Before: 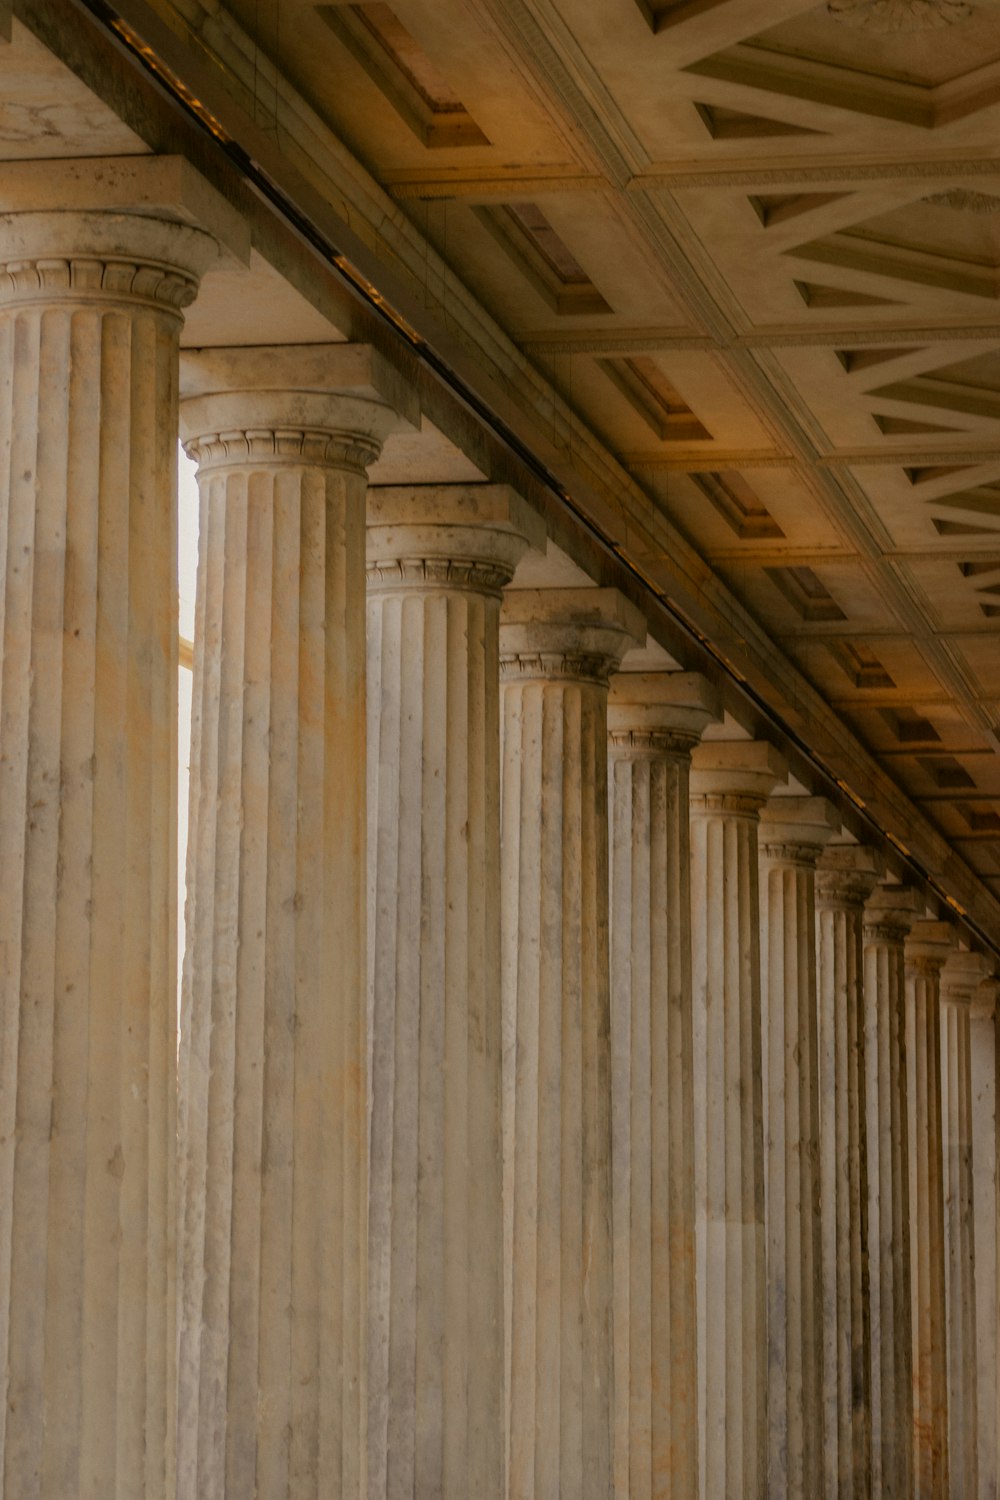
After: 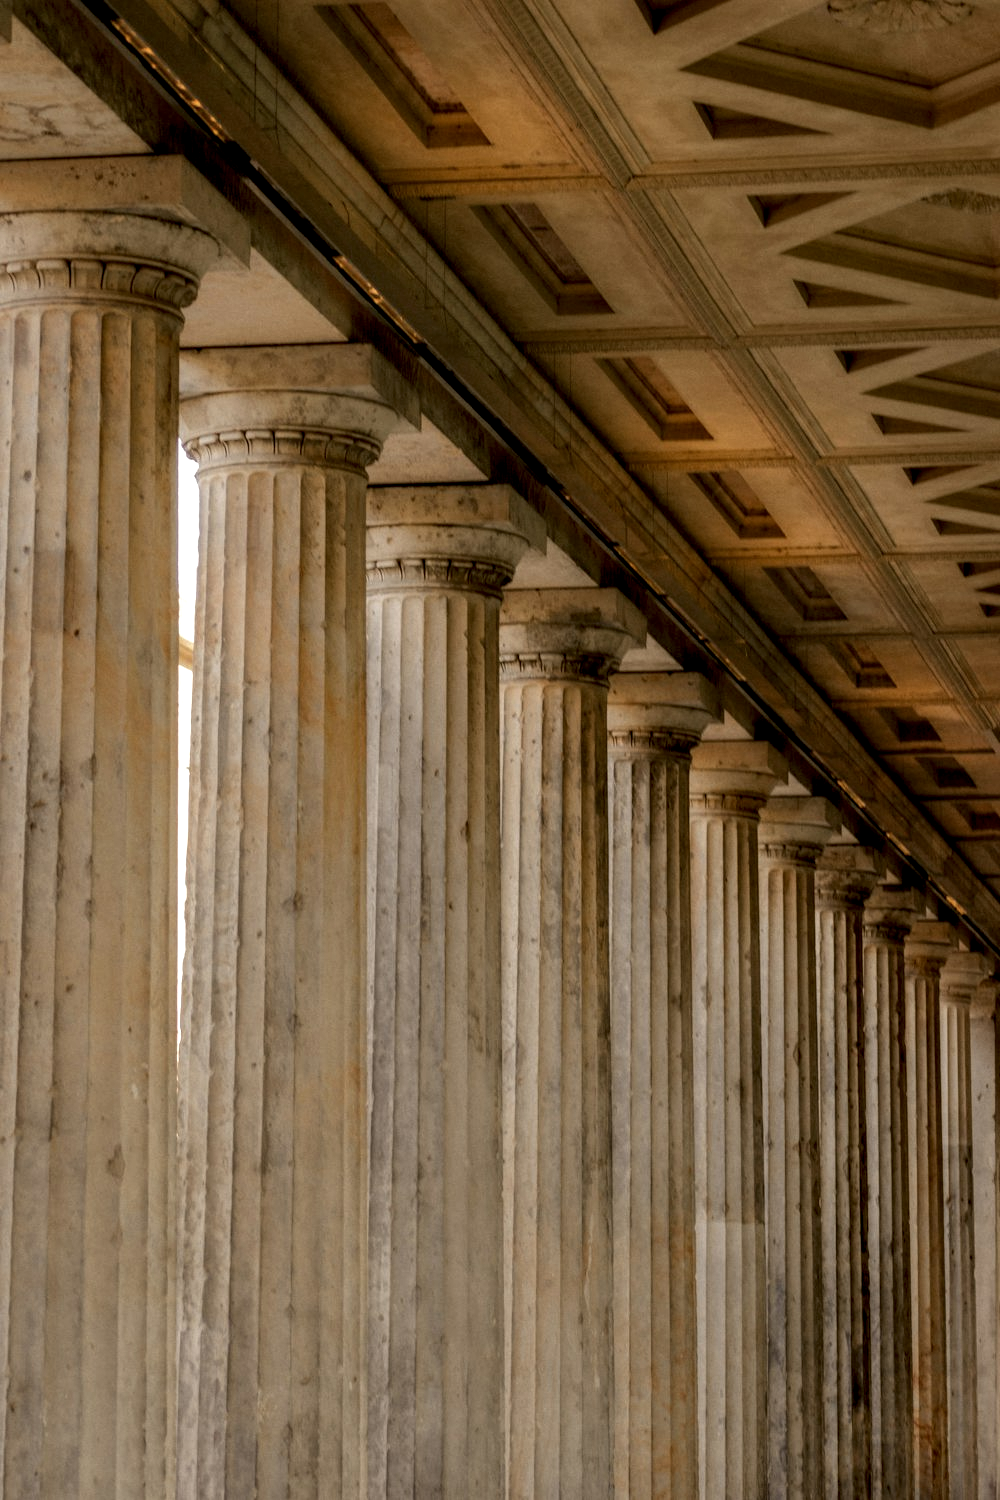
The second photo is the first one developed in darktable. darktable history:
local contrast: on, module defaults
contrast equalizer: y [[0.601, 0.6, 0.598, 0.598, 0.6, 0.601], [0.5 ×6], [0.5 ×6], [0 ×6], [0 ×6]]
